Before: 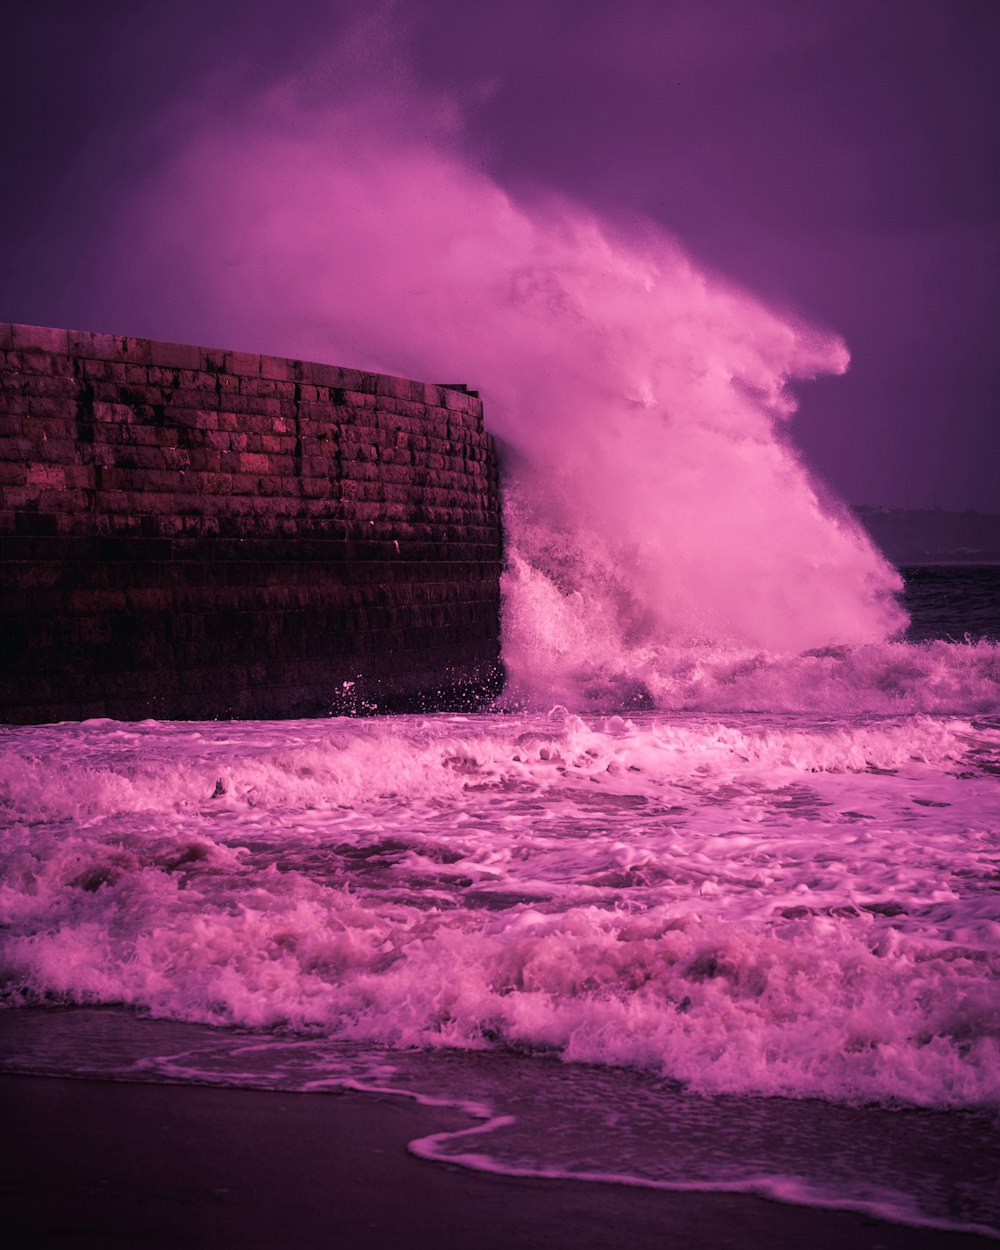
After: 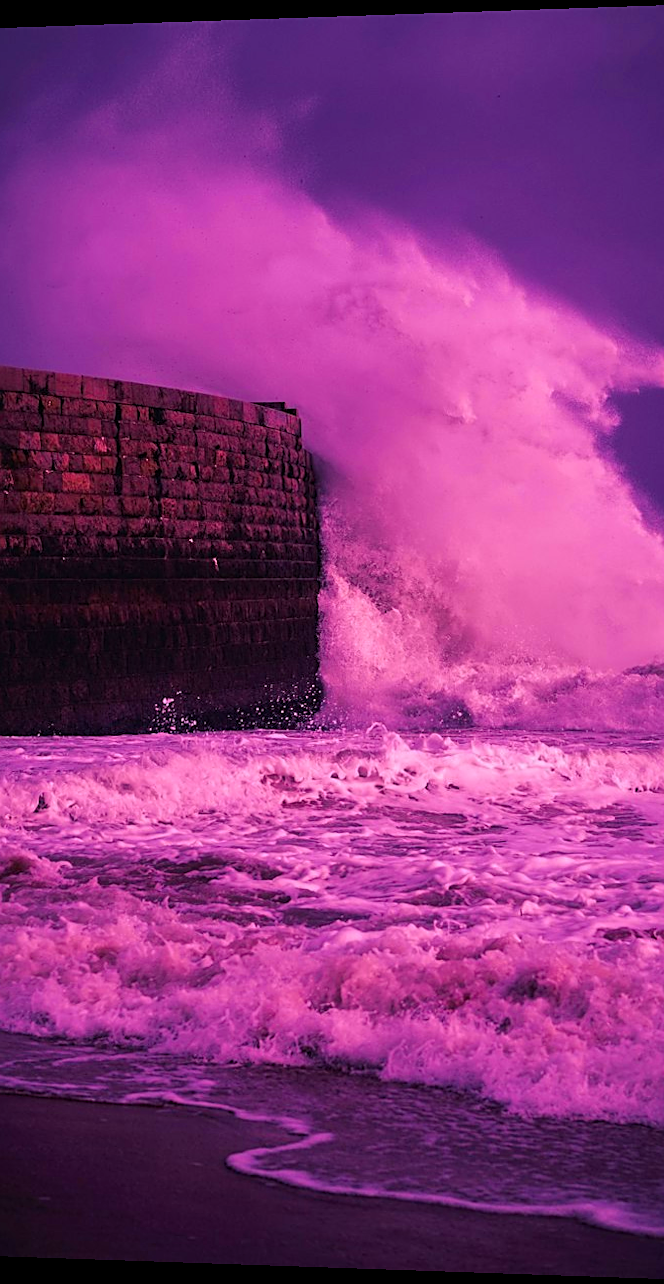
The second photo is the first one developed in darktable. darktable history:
rotate and perspective: lens shift (horizontal) -0.055, automatic cropping off
color contrast: green-magenta contrast 0.85, blue-yellow contrast 1.25, unbound 0
shadows and highlights: shadows 24.5, highlights -78.15, soften with gaussian
sharpen: amount 0.478
base curve: exposure shift 0, preserve colors none
crop: left 16.899%, right 16.556%
color balance rgb: linear chroma grading › global chroma 15%, perceptual saturation grading › global saturation 30%
white balance: emerald 1
